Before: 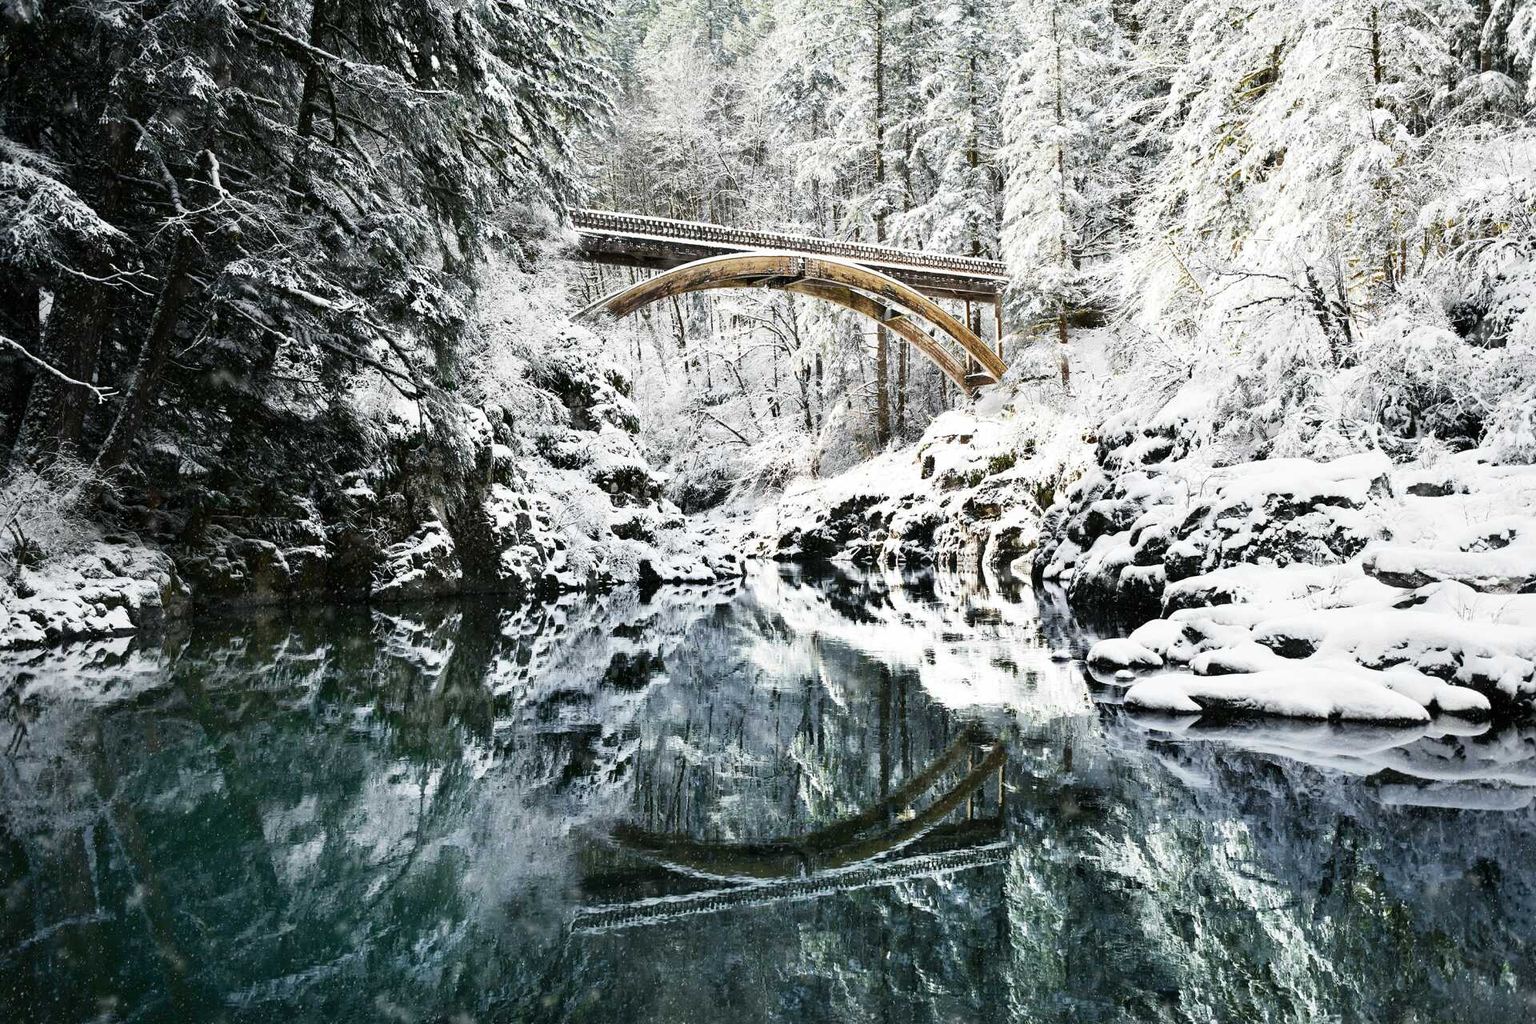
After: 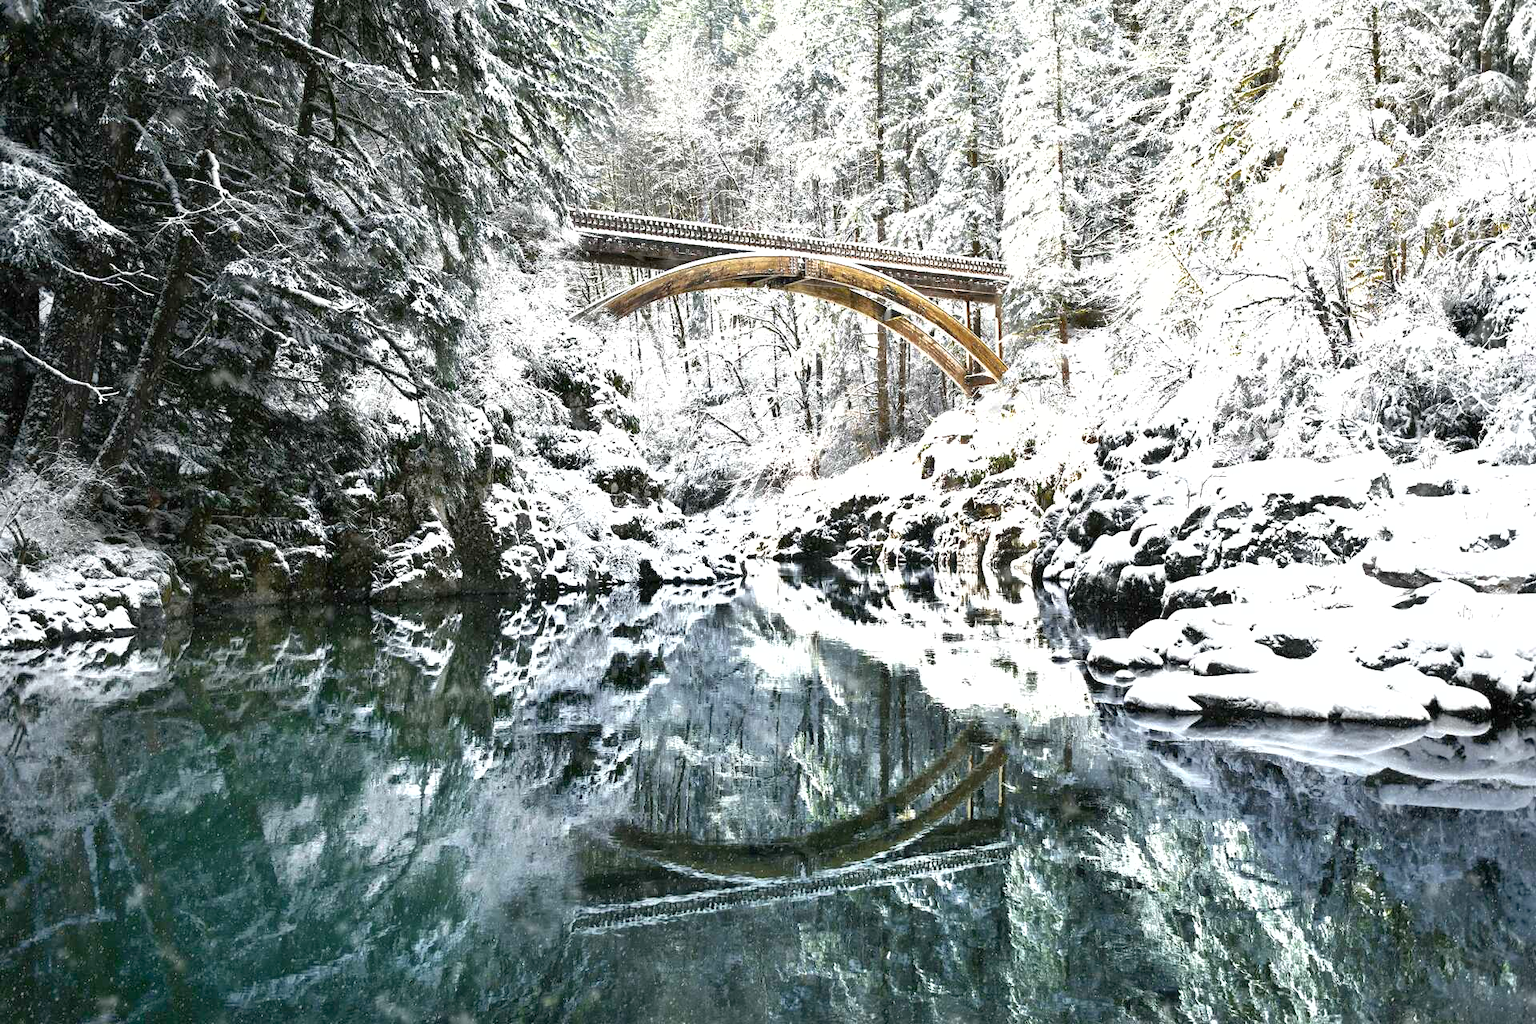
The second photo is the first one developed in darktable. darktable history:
shadows and highlights: on, module defaults
exposure: exposure 0.601 EV, compensate highlight preservation false
